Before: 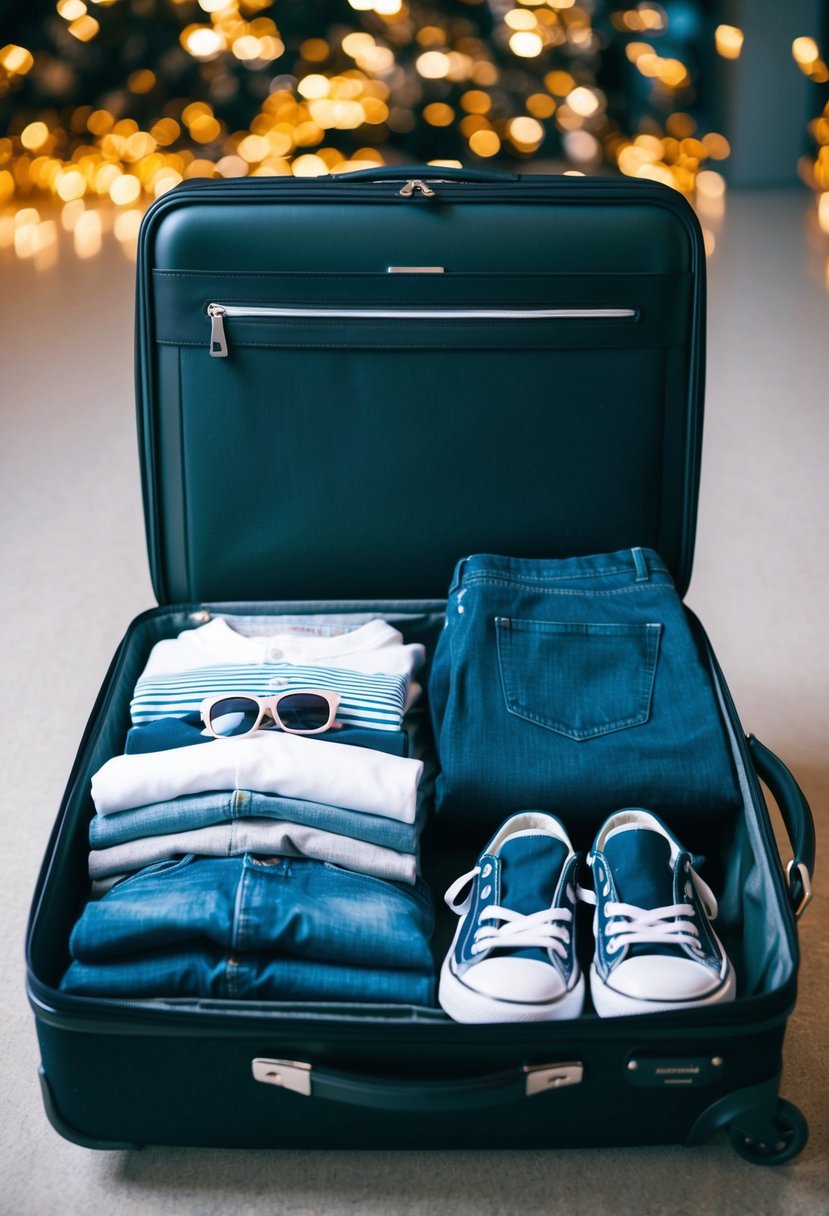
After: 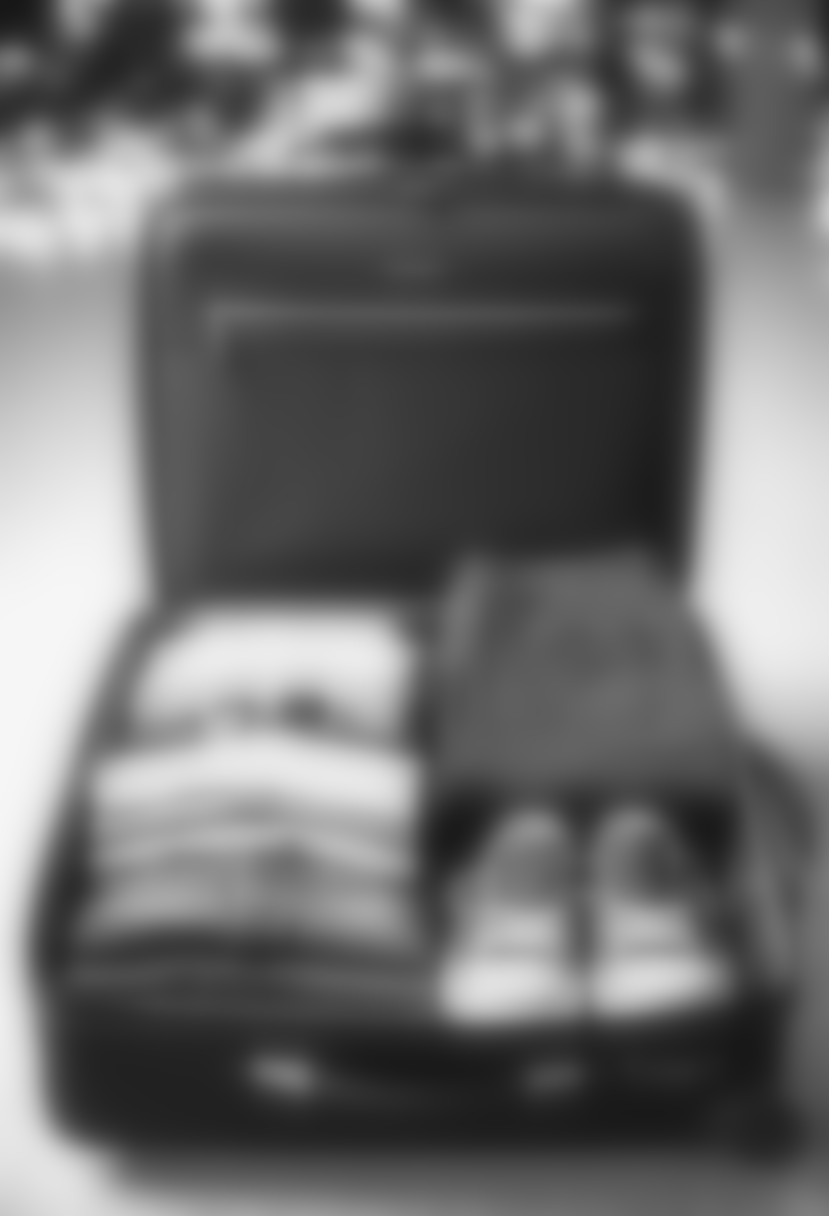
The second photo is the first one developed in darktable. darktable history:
lowpass: radius 16, unbound 0
sharpen: on, module defaults
exposure: exposure 0.507 EV, compensate highlight preservation false
monochrome: on, module defaults
white balance: red 0.98, blue 1.61
